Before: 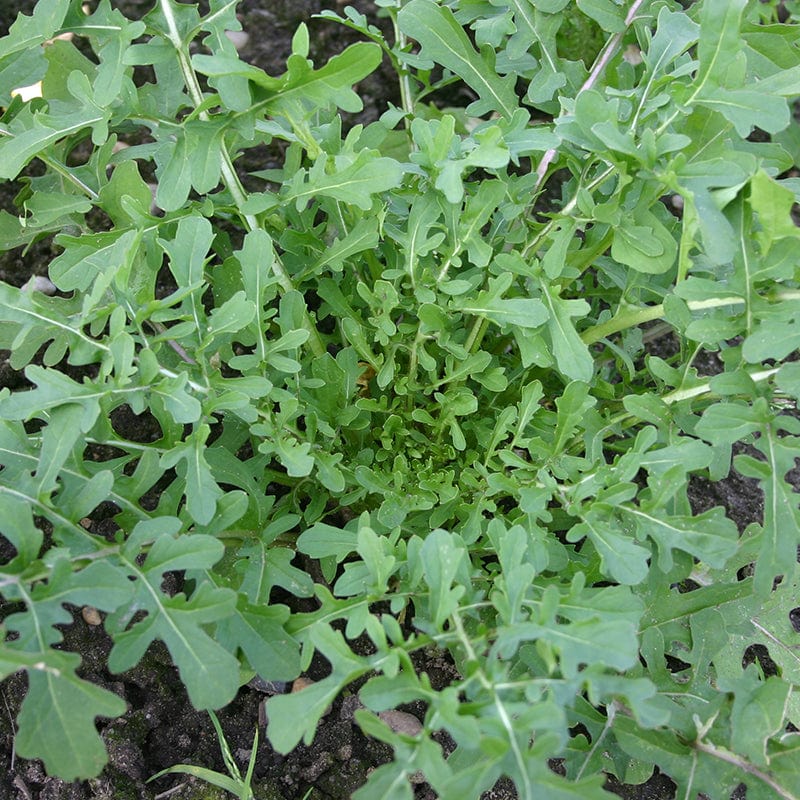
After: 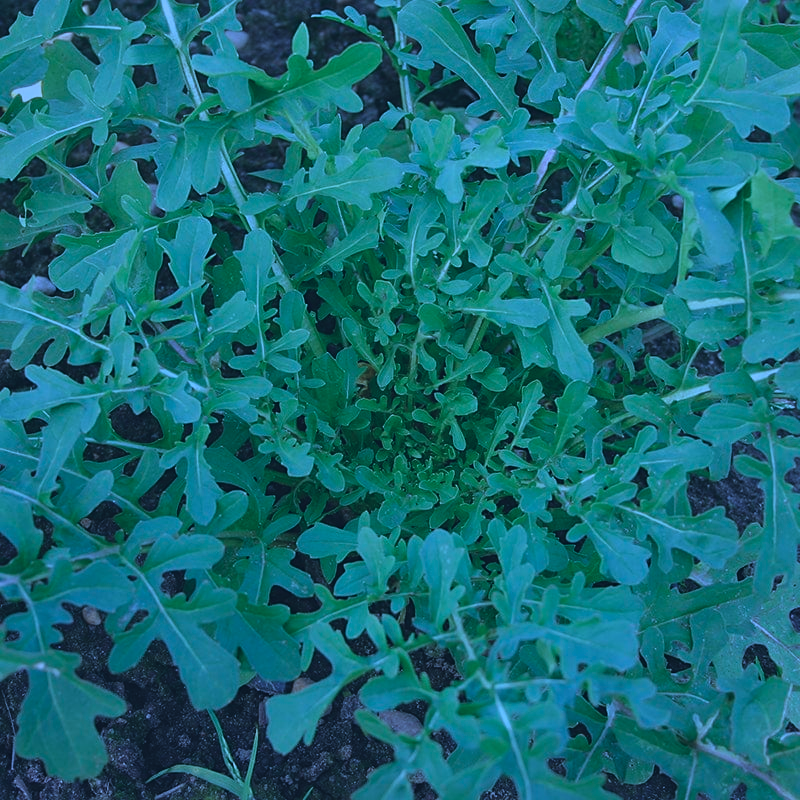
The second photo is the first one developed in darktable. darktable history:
sharpen: amount 0.2
exposure: black level correction -0.016, exposure -1.018 EV, compensate highlight preservation false
color calibration: illuminant as shot in camera, x 0.442, y 0.413, temperature 2903.13 K
